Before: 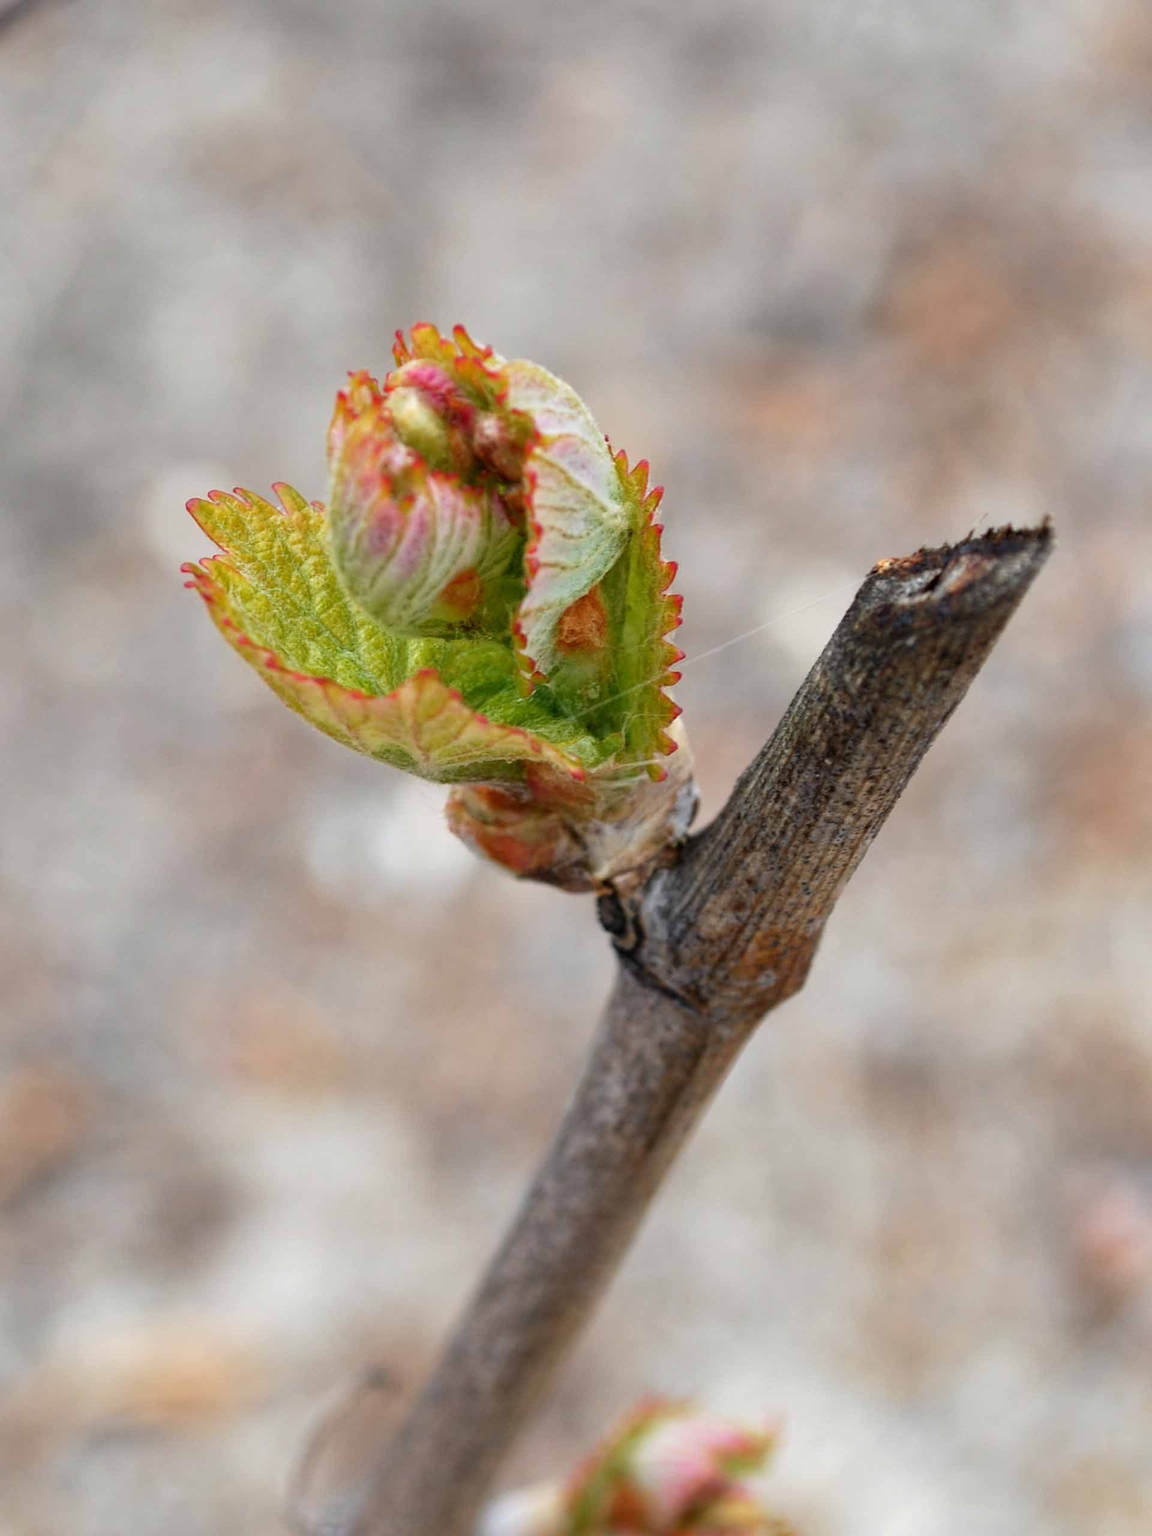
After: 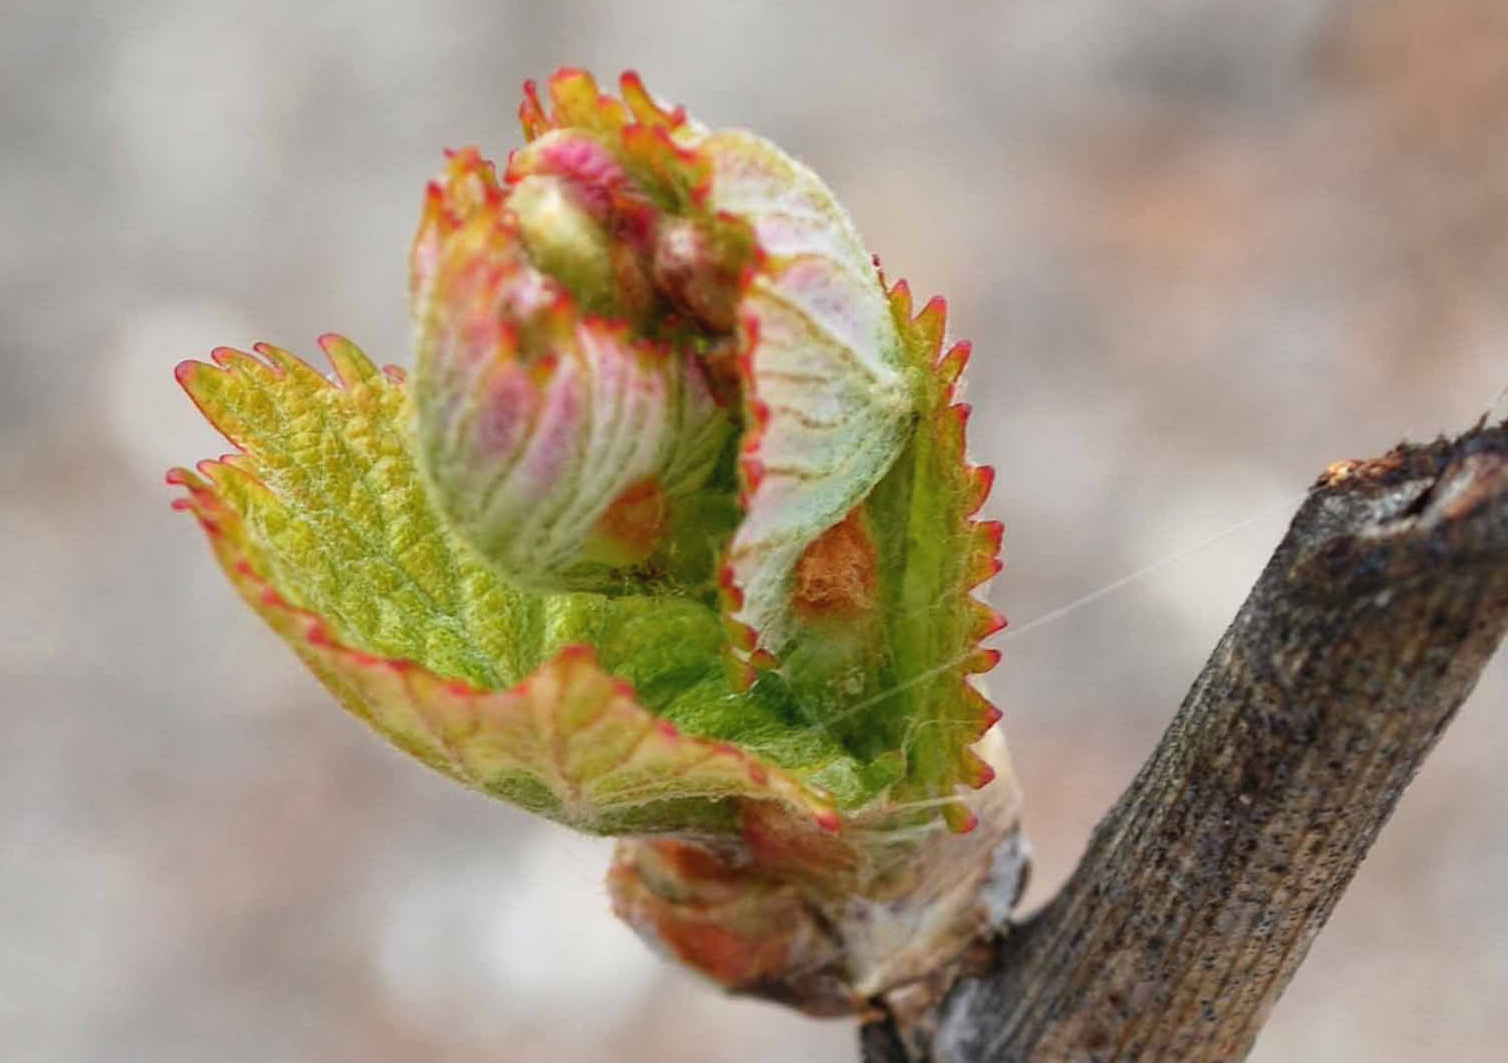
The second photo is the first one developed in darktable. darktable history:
crop: left 7.036%, top 18.398%, right 14.379%, bottom 40.043%
exposure: black level correction -0.003, exposure 0.04 EV, compensate highlight preservation false
